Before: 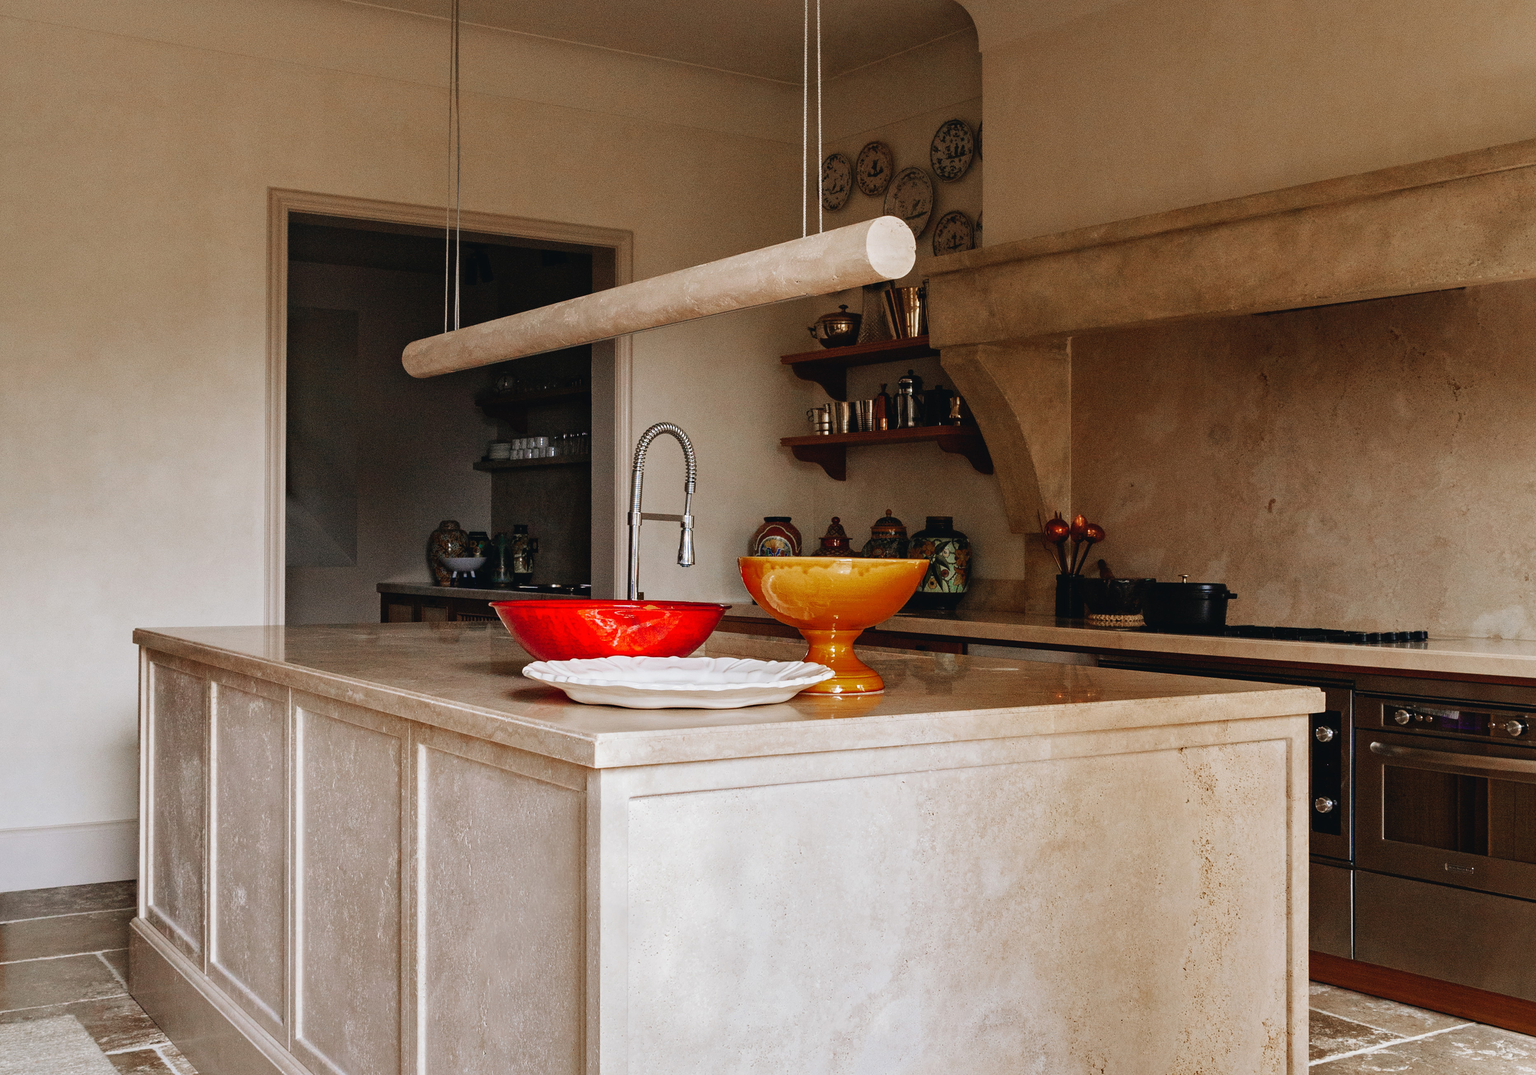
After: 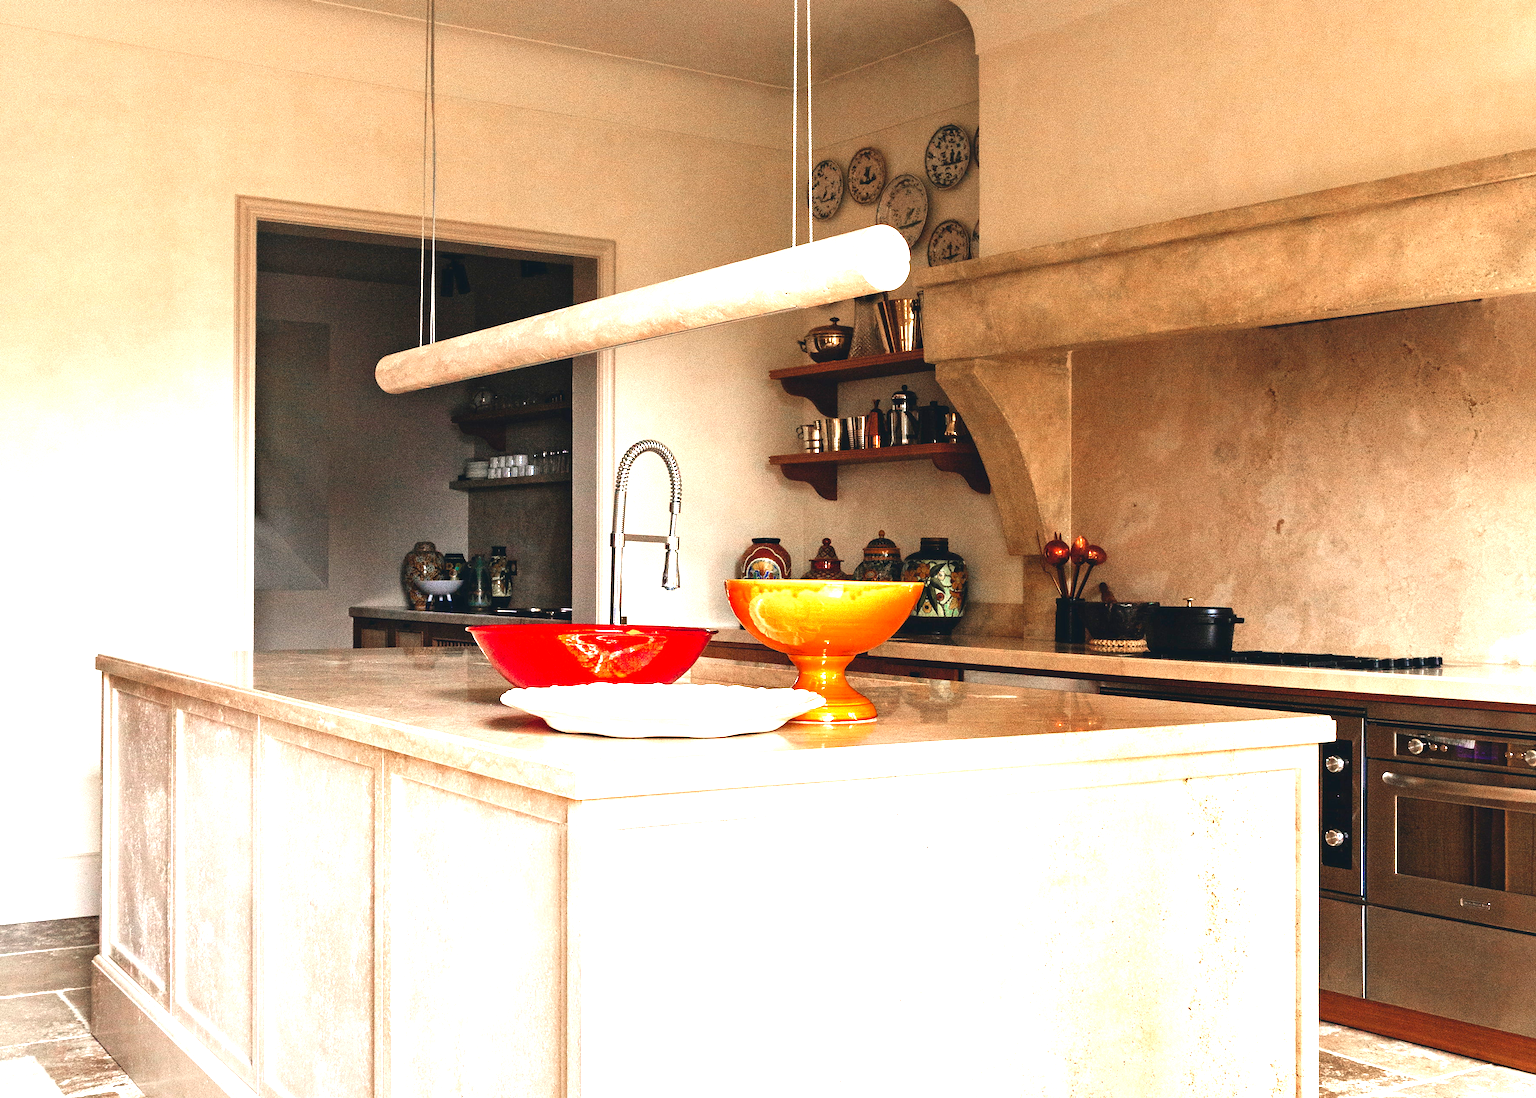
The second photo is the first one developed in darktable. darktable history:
exposure: black level correction 0.001, exposure 1.864 EV, compensate highlight preservation false
crop and rotate: left 2.727%, right 1.14%, bottom 1.804%
